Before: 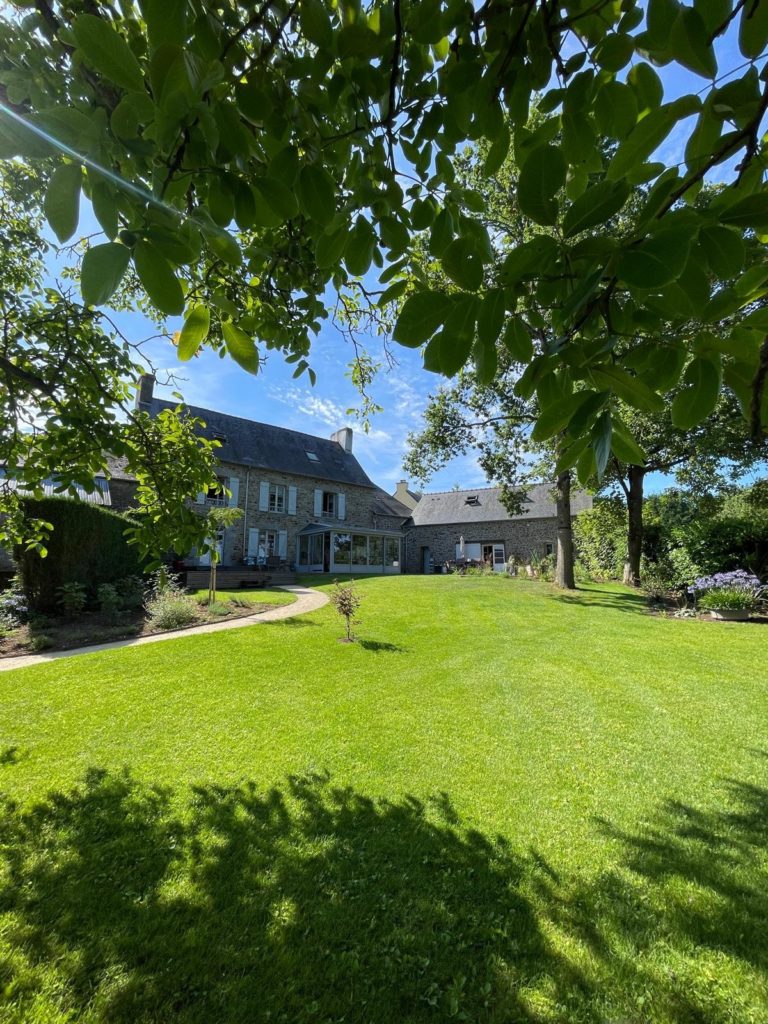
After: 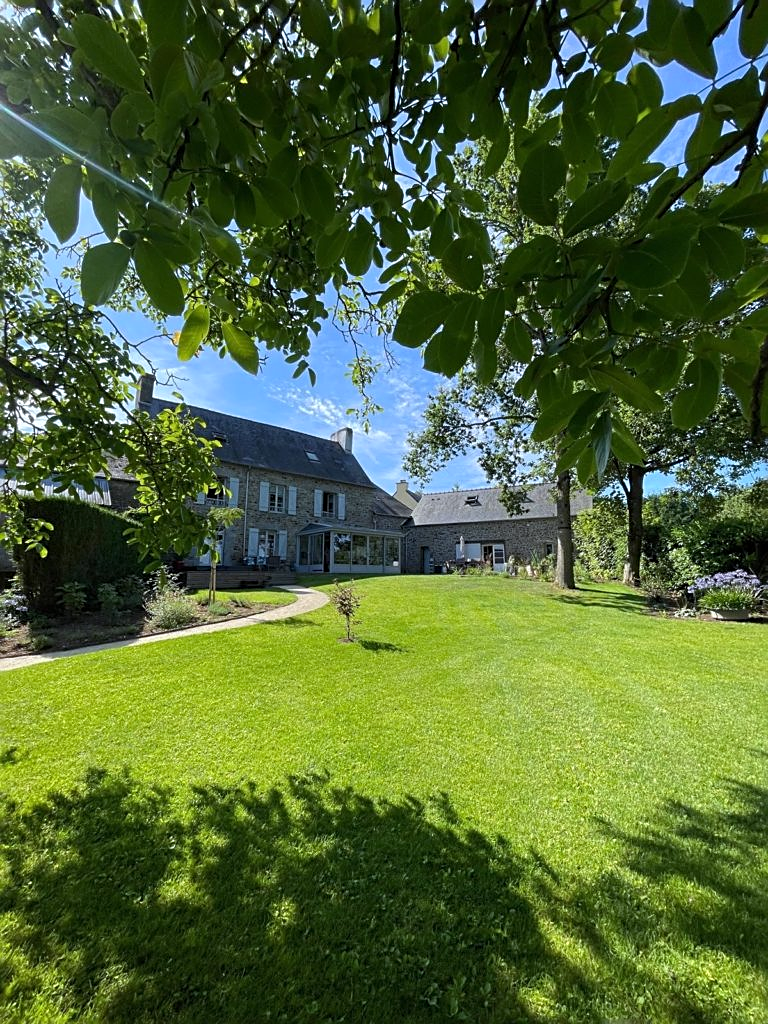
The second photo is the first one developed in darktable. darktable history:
sharpen: on, module defaults
white balance: red 0.98, blue 1.034
